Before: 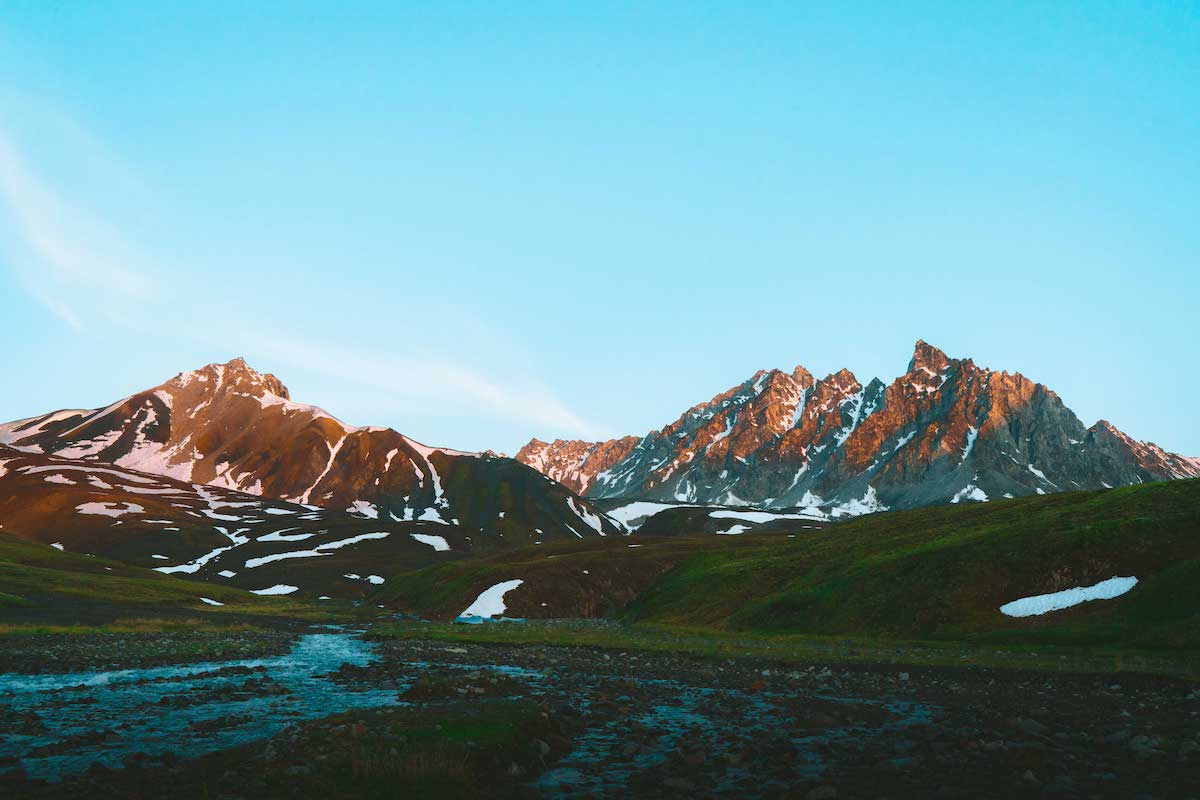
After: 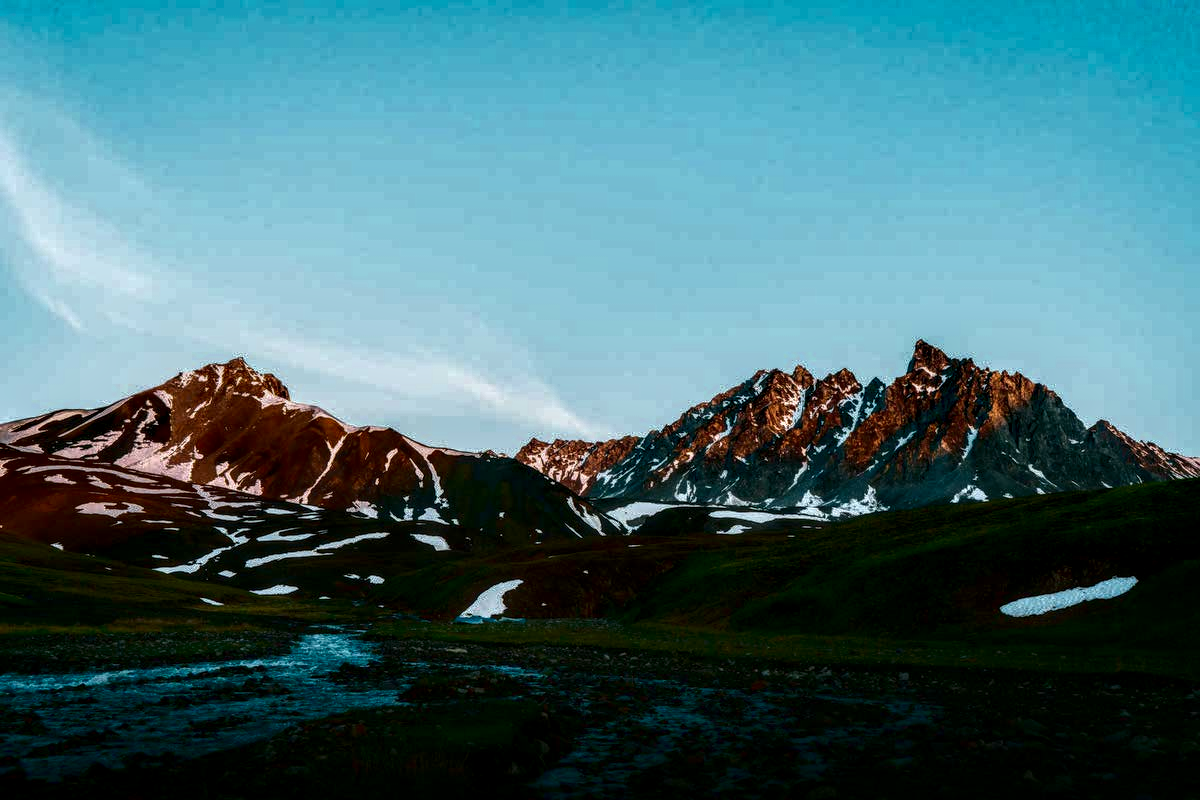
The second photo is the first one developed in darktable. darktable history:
local contrast: highlights 19%, detail 186%
contrast brightness saturation: brightness -0.52
